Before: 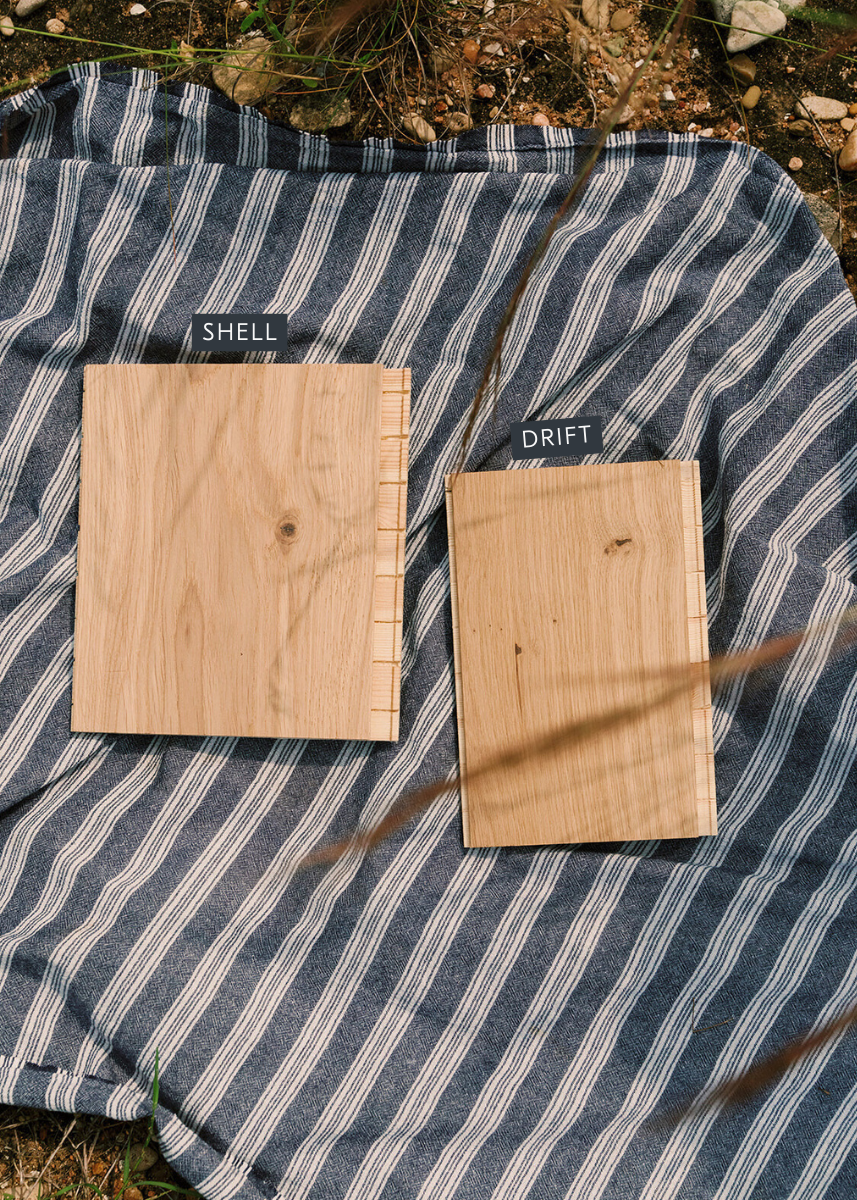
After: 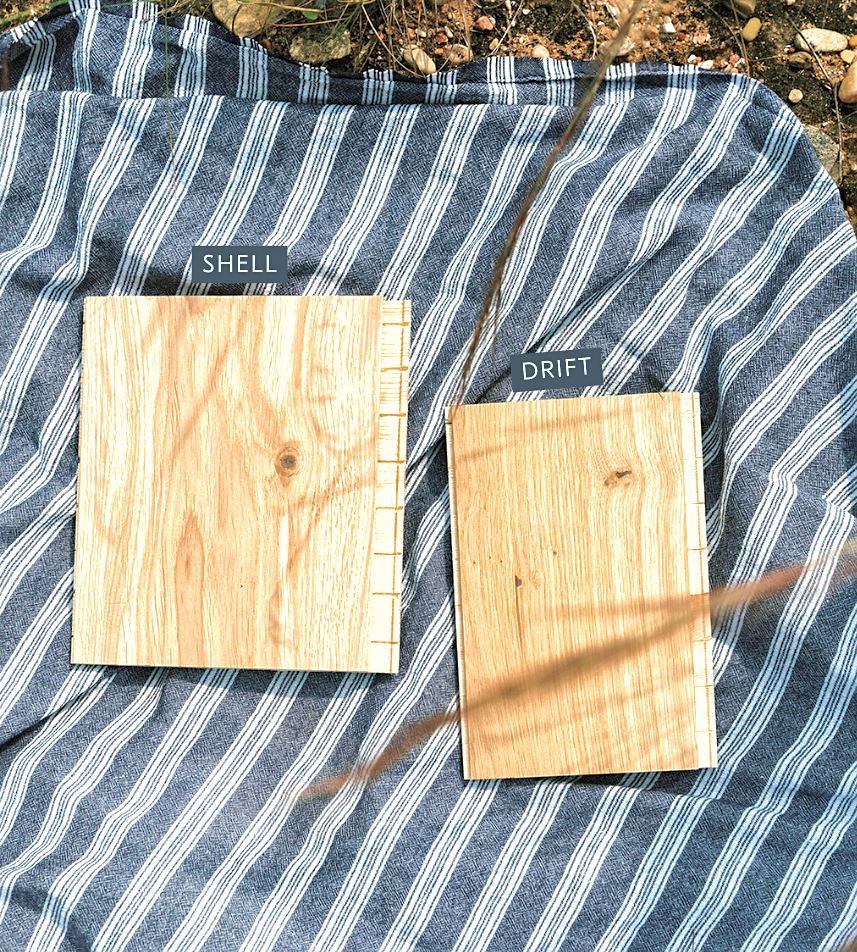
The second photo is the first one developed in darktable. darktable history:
tone equalizer: -8 EV -0.417 EV, -7 EV -0.389 EV, -6 EV -0.333 EV, -5 EV -0.222 EV, -3 EV 0.222 EV, -2 EV 0.333 EV, -1 EV 0.389 EV, +0 EV 0.417 EV, edges refinement/feathering 500, mask exposure compensation -1.57 EV, preserve details no
global tonemap: drago (1, 100), detail 1
crop and rotate: top 5.667%, bottom 14.937%
color calibration: illuminant Planckian (black body), x 0.368, y 0.361, temperature 4275.92 K
exposure: exposure 0.6 EV, compensate highlight preservation false
sharpen: amount 0.2
shadows and highlights: on, module defaults
